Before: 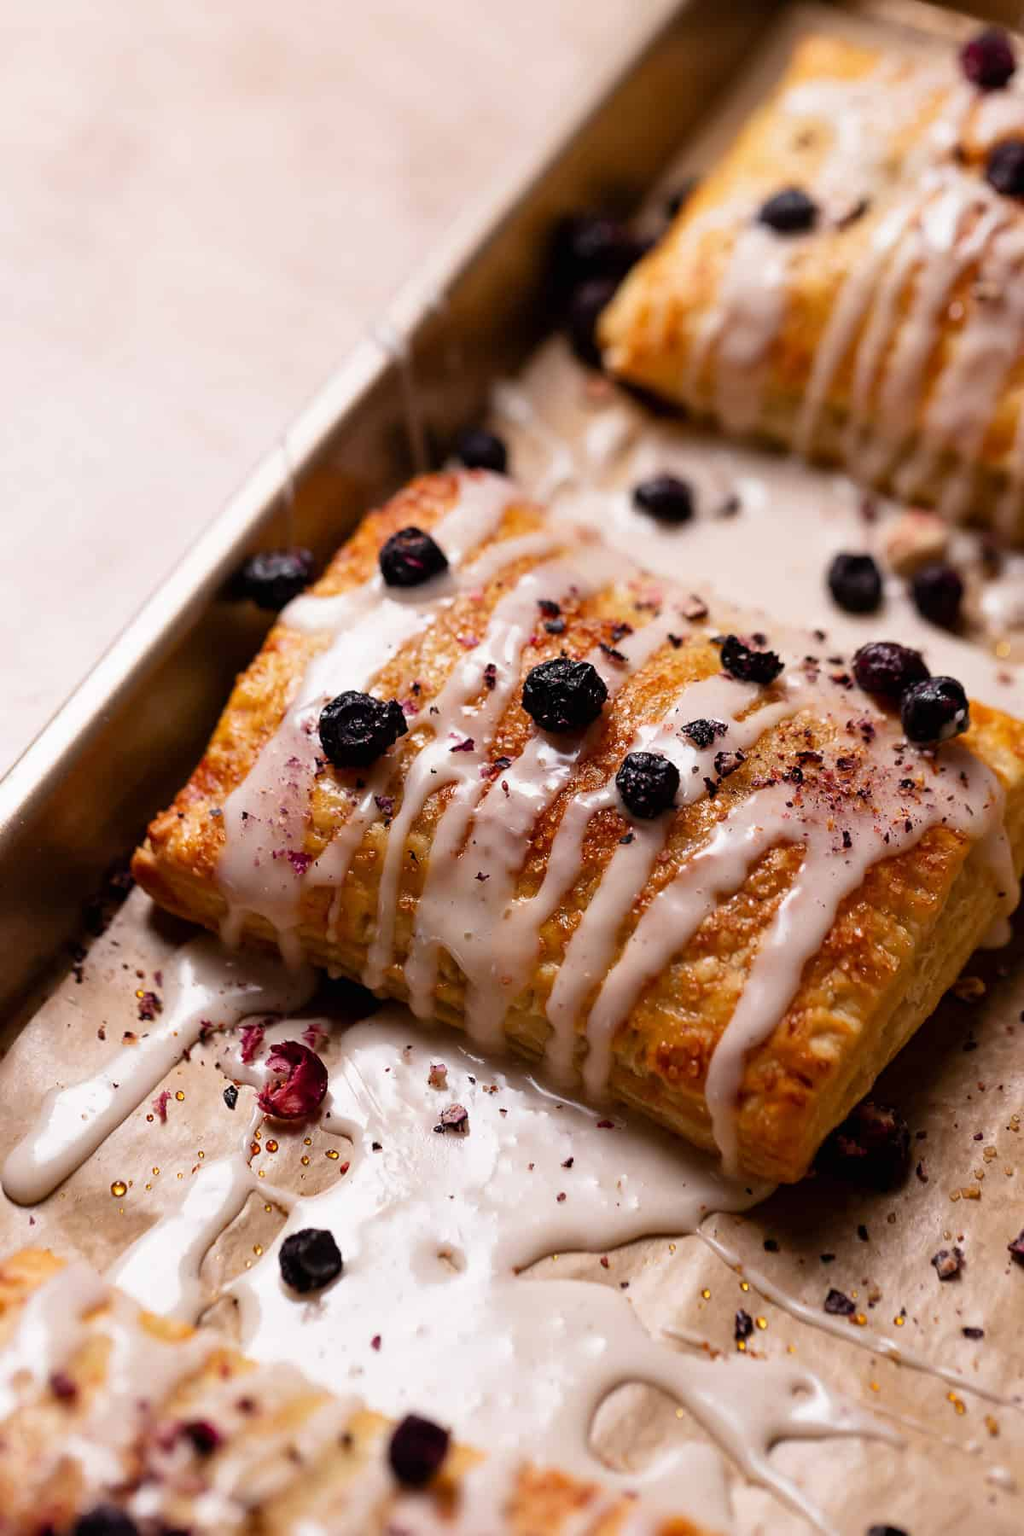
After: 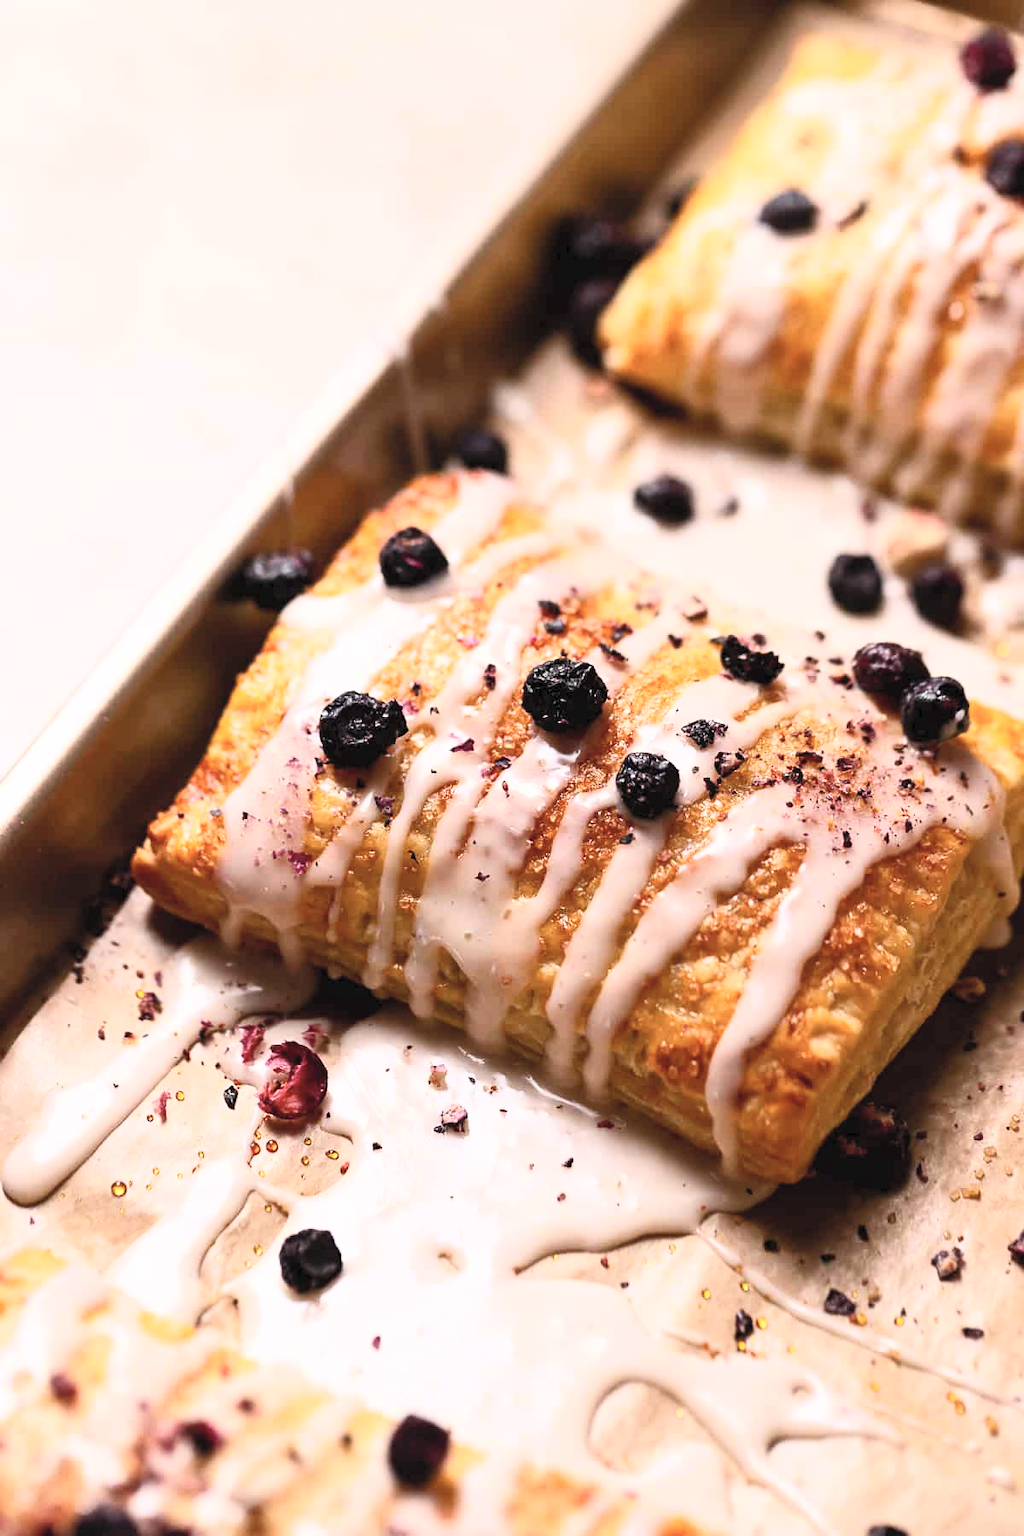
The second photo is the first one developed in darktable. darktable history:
contrast brightness saturation: contrast 0.372, brightness 0.519
